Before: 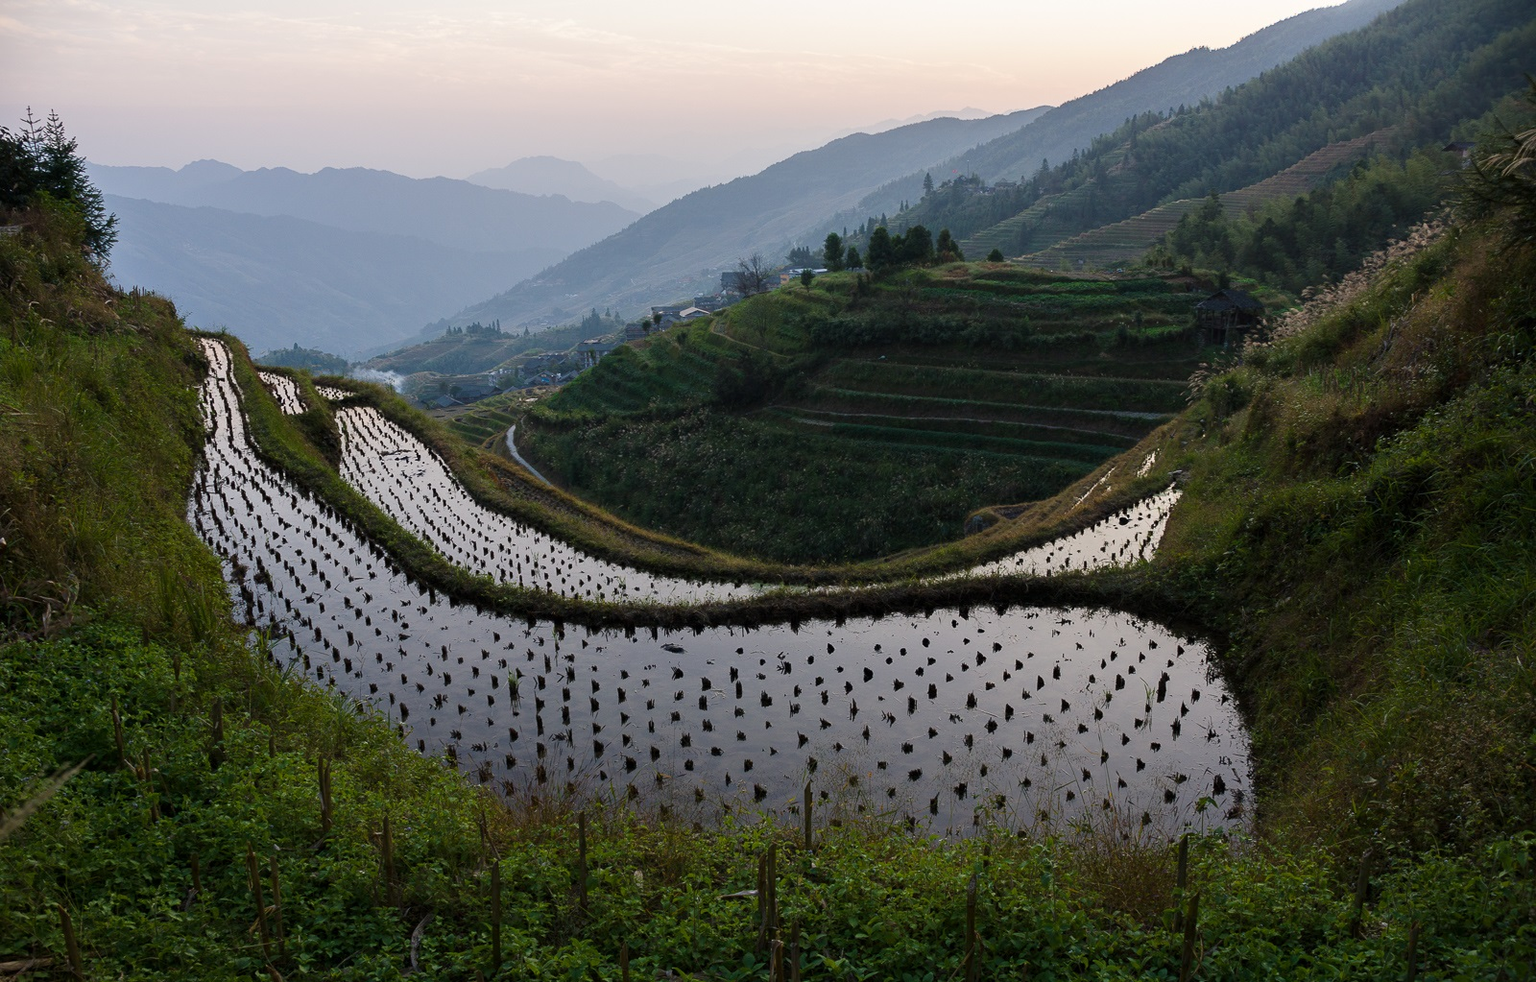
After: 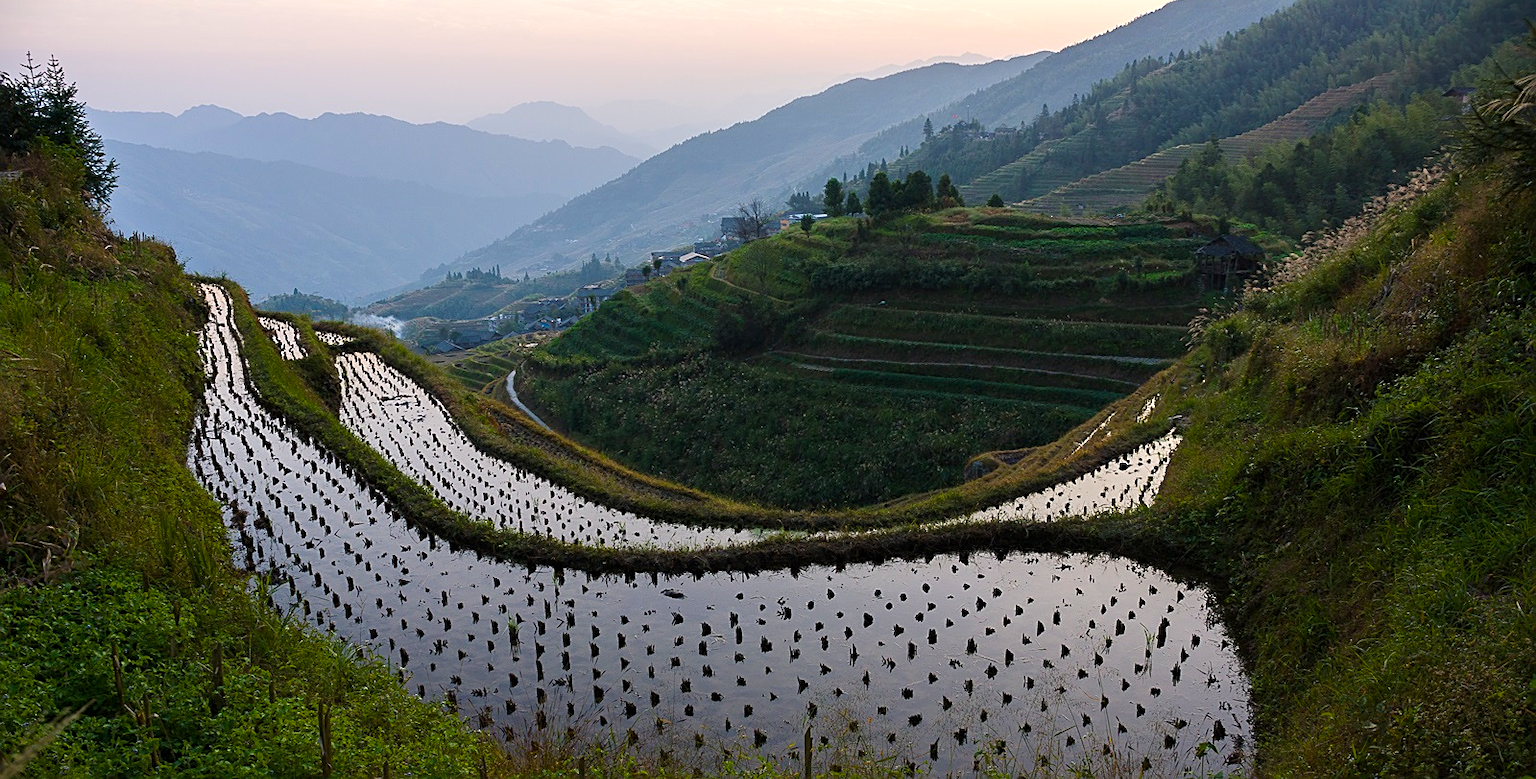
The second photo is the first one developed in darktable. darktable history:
exposure: exposure 0.2 EV, compensate highlight preservation false
crop and rotate: top 5.667%, bottom 14.937%
sharpen: on, module defaults
color balance rgb: perceptual saturation grading › global saturation 20%, global vibrance 20%
